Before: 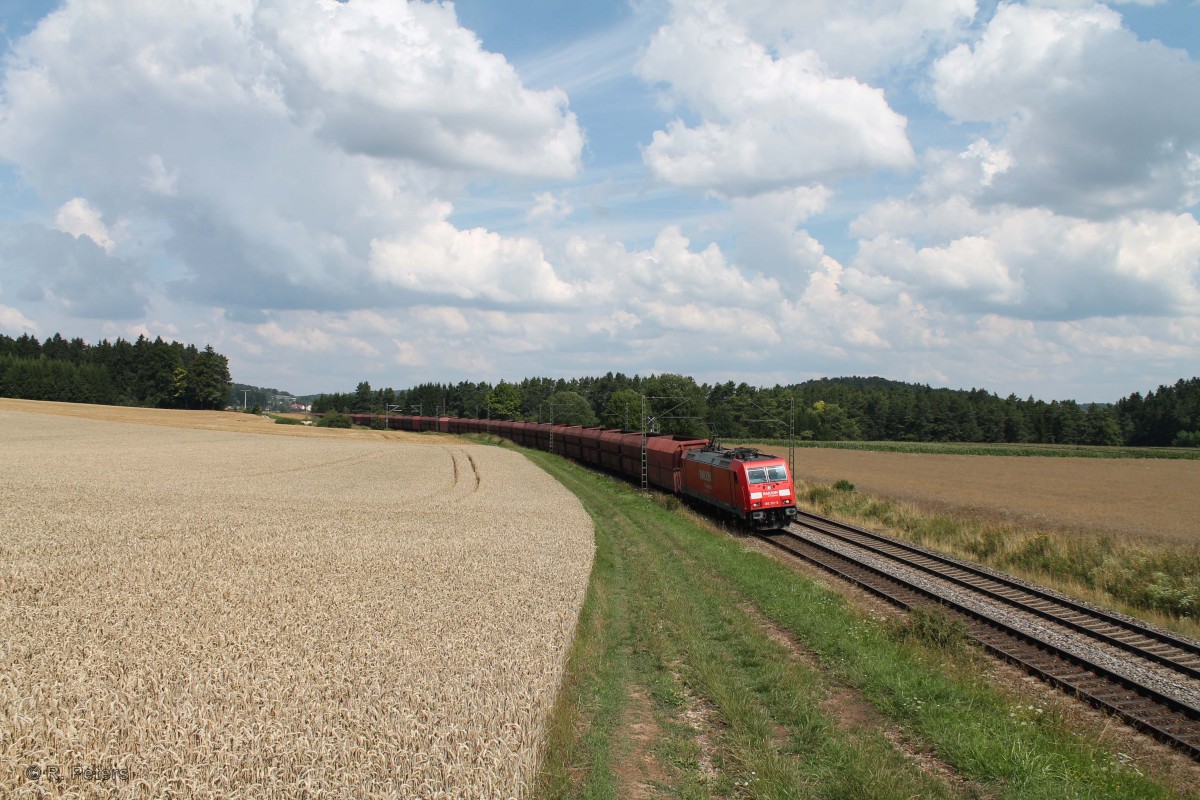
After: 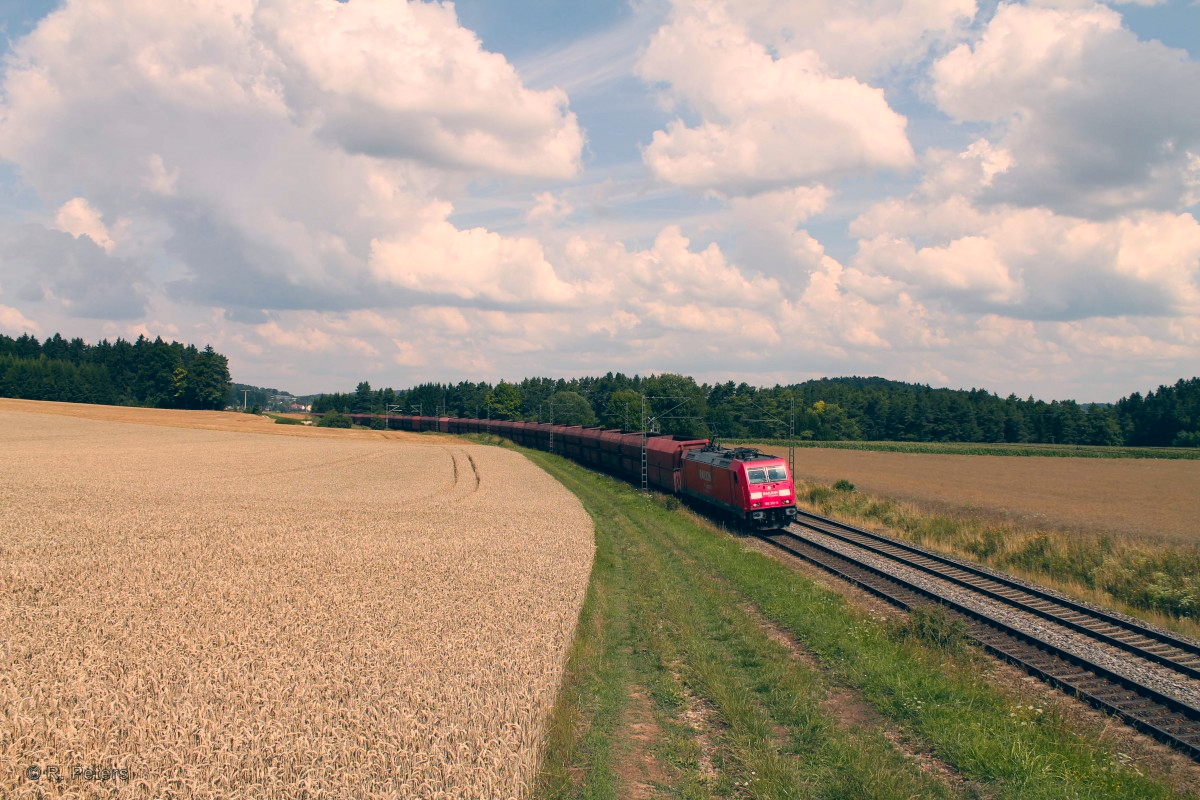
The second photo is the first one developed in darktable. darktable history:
color correction: highlights a* 10.32, highlights b* 14.66, shadows a* -9.59, shadows b* -15.02
color zones: curves: ch1 [(0.235, 0.558) (0.75, 0.5)]; ch2 [(0.25, 0.462) (0.749, 0.457)], mix 40.67%
